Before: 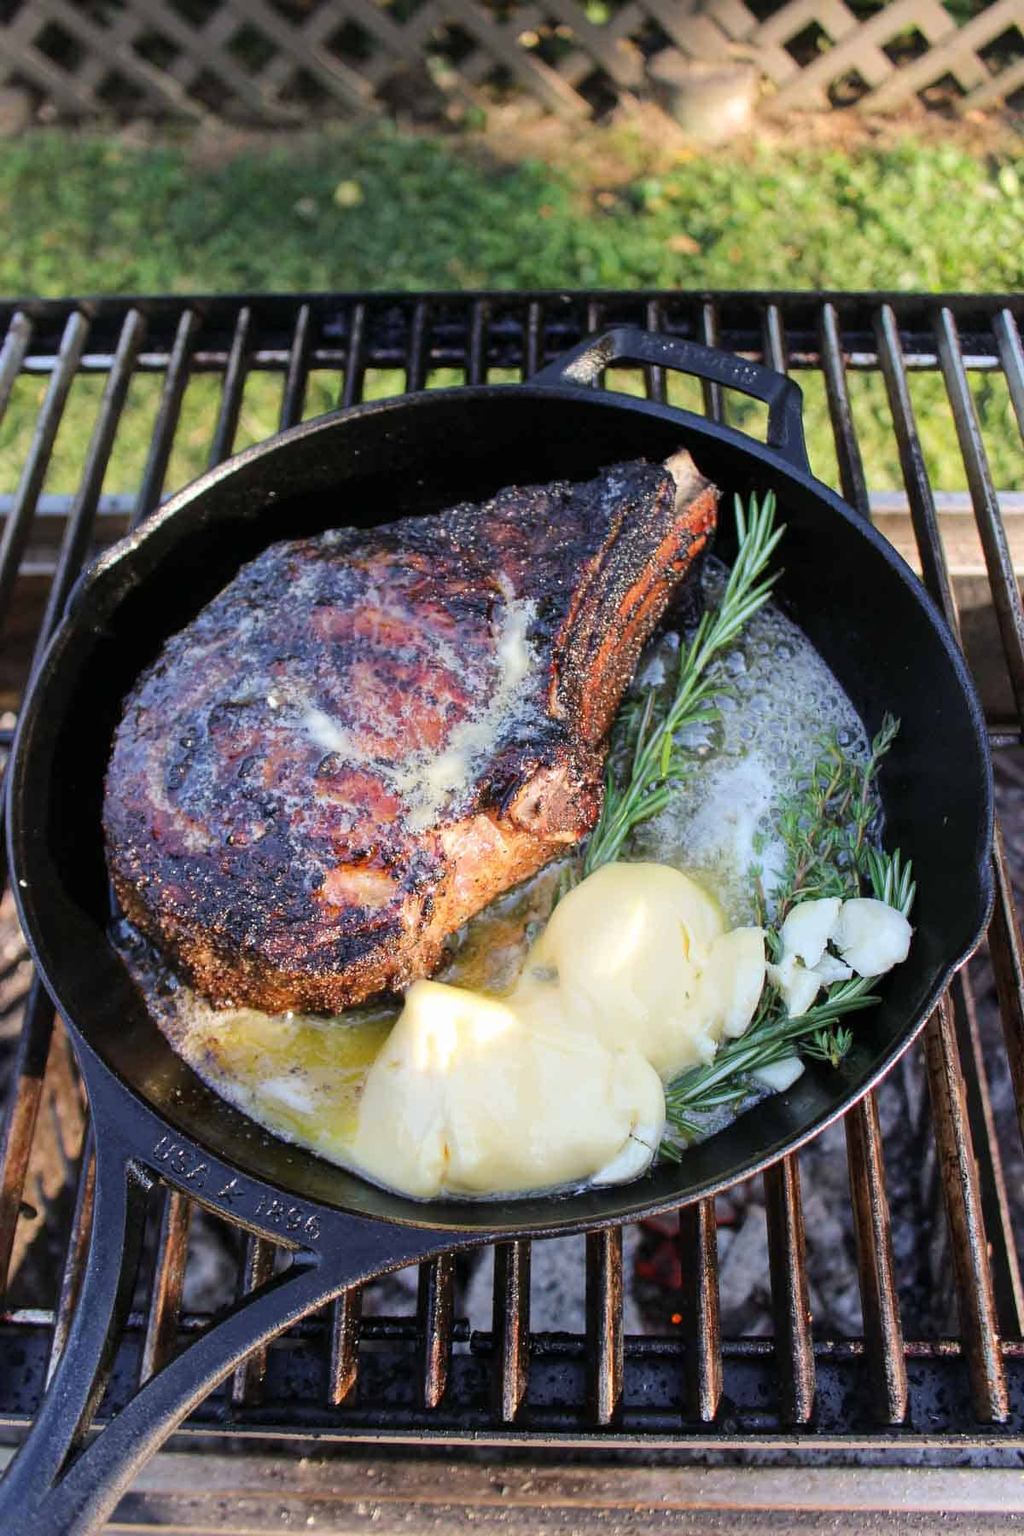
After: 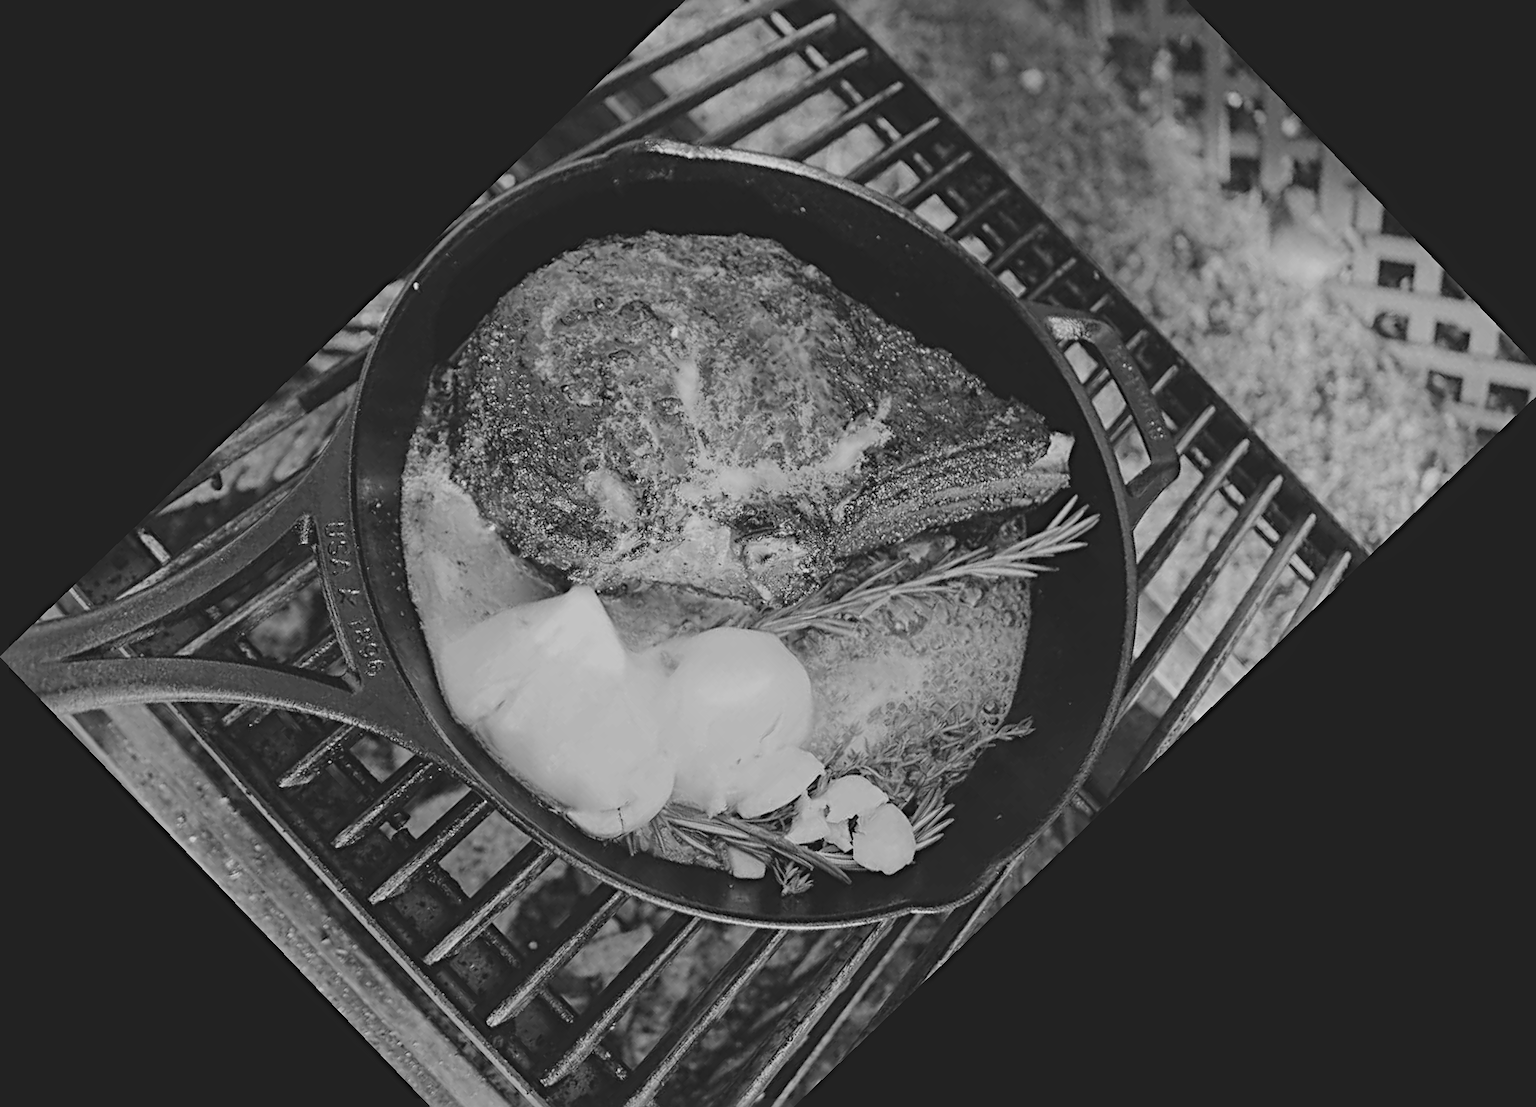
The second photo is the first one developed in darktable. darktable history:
sharpen: radius 4.883
exposure: black level correction -0.023, exposure -0.039 EV, compensate highlight preservation false
crop and rotate: angle -46.26°, top 16.234%, right 0.912%, bottom 11.704%
filmic rgb: black relative exposure -6.59 EV, white relative exposure 4.71 EV, hardness 3.13, contrast 0.805
monochrome: a 32, b 64, size 2.3
